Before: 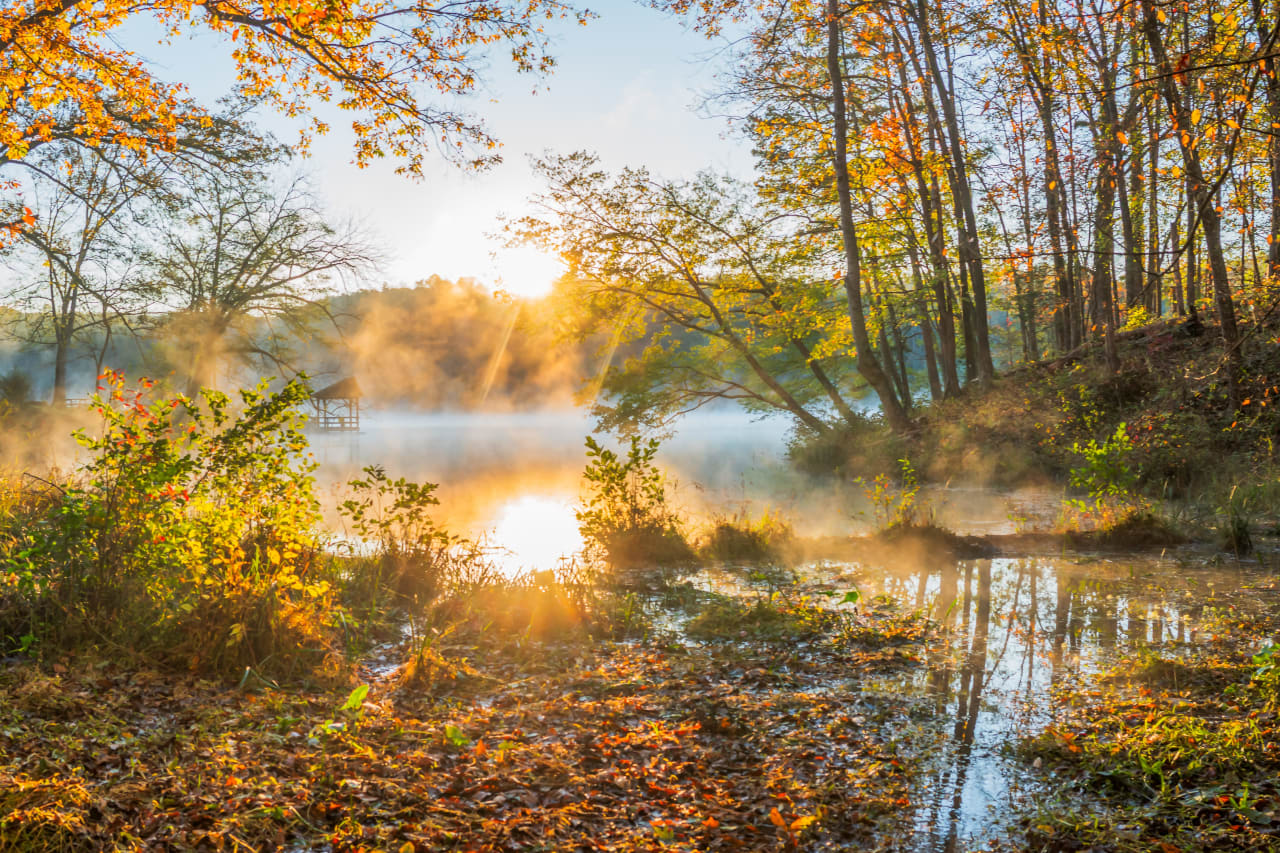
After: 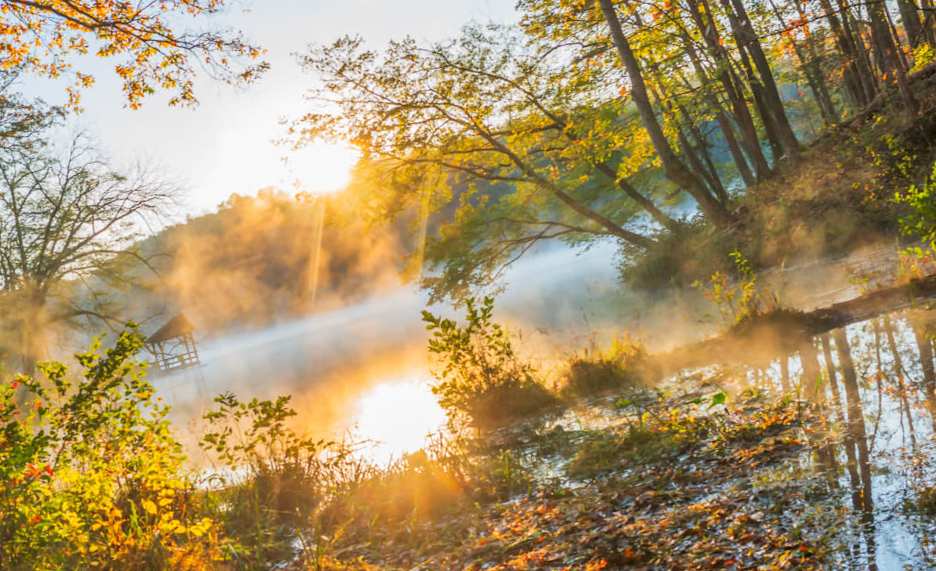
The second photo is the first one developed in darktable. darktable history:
crop and rotate: left 9.597%, right 10.195%
rotate and perspective: rotation -14.8°, crop left 0.1, crop right 0.903, crop top 0.25, crop bottom 0.748
